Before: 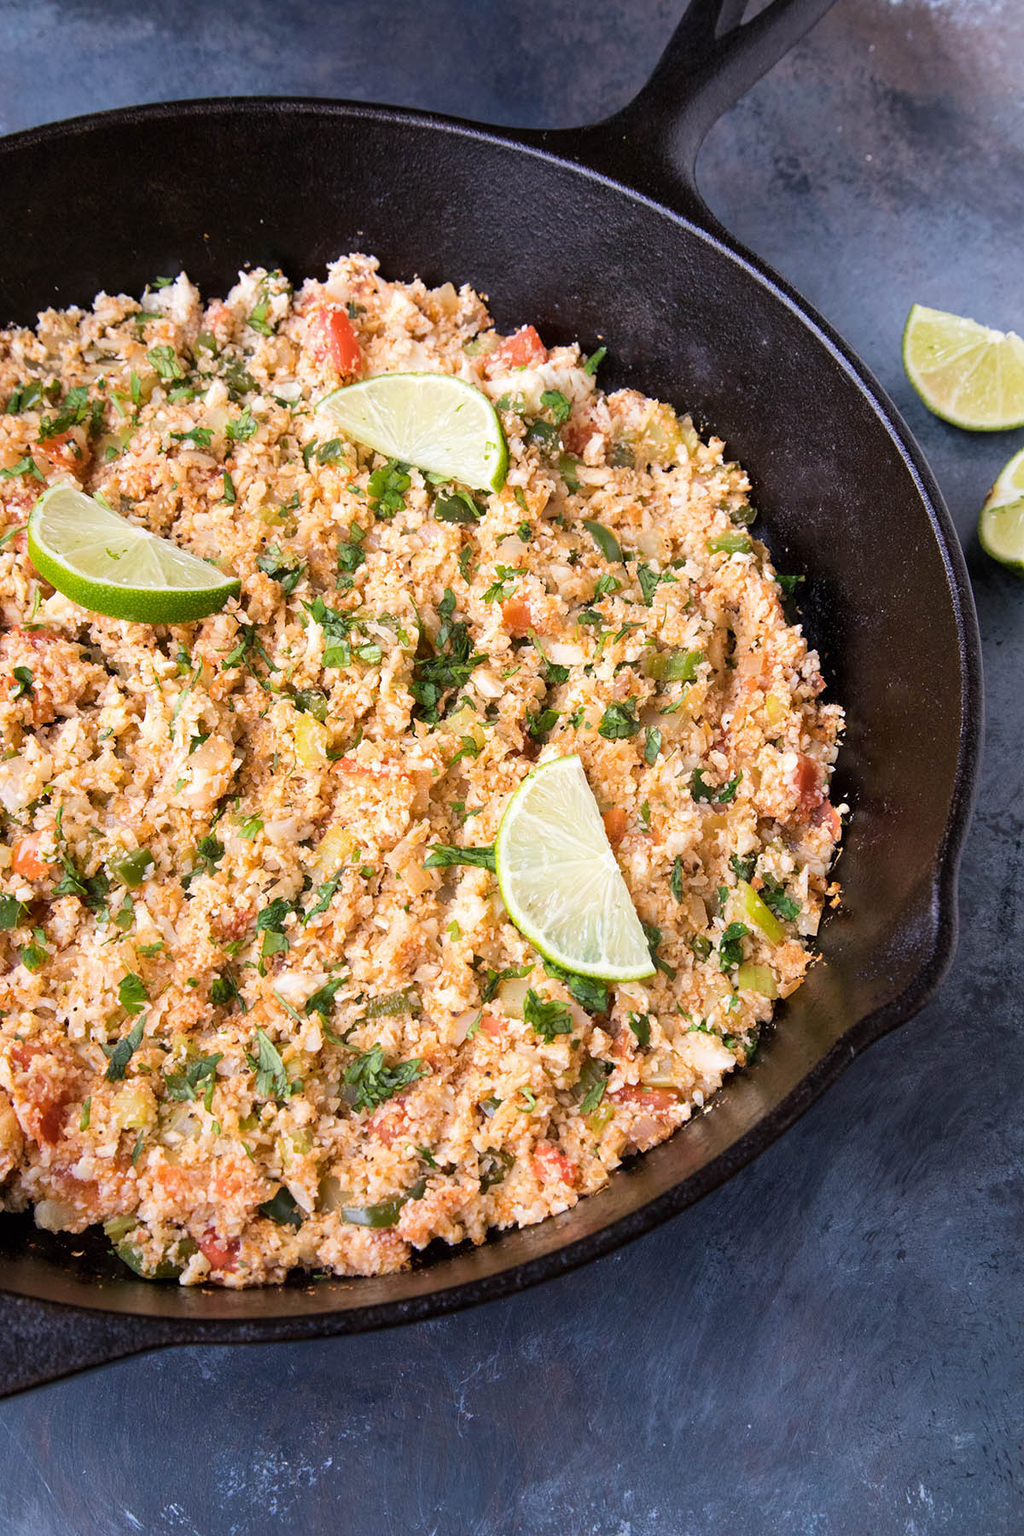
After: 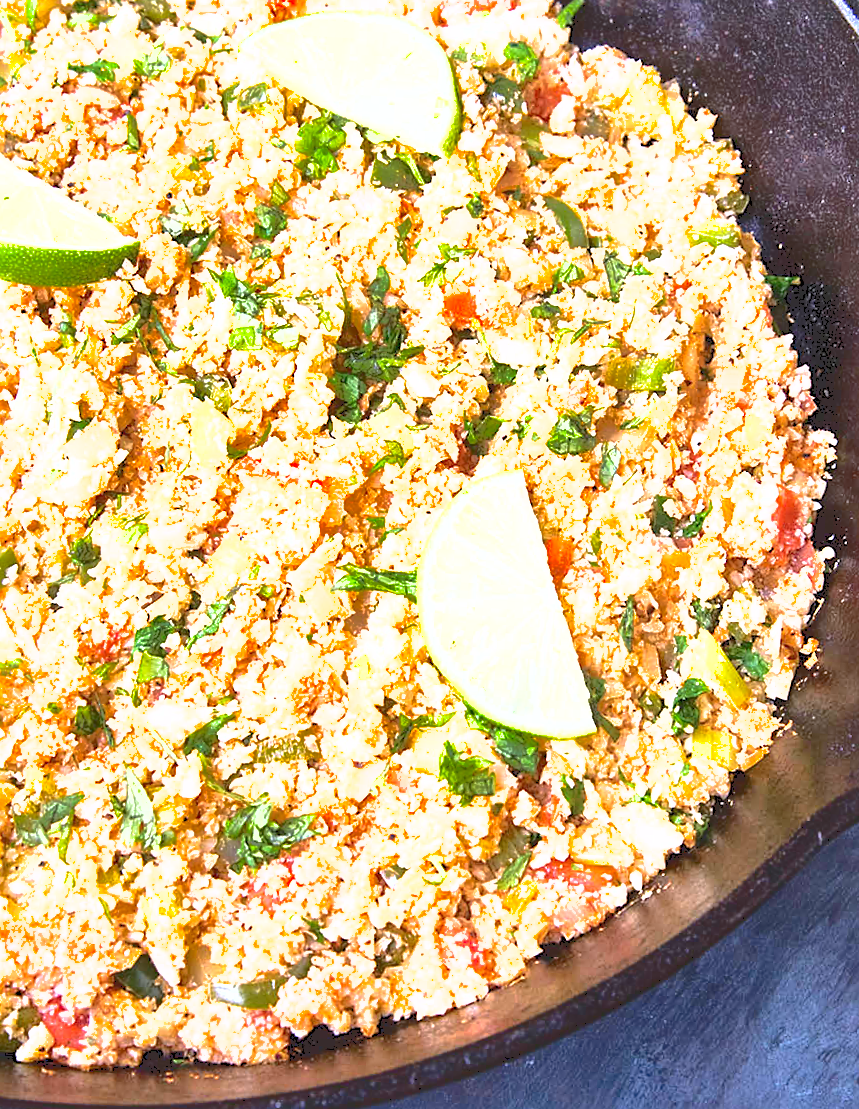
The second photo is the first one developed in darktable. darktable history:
shadows and highlights: on, module defaults
crop and rotate: angle -3.63°, left 9.73%, top 20.823%, right 12%, bottom 11.81%
contrast brightness saturation: contrast 0.128, brightness -0.064, saturation 0.153
exposure: black level correction 0, exposure 1.298 EV, compensate highlight preservation false
tone curve: curves: ch0 [(0, 0) (0.003, 0.128) (0.011, 0.133) (0.025, 0.133) (0.044, 0.141) (0.069, 0.152) (0.1, 0.169) (0.136, 0.201) (0.177, 0.239) (0.224, 0.294) (0.277, 0.358) (0.335, 0.428) (0.399, 0.488) (0.468, 0.55) (0.543, 0.611) (0.623, 0.678) (0.709, 0.755) (0.801, 0.843) (0.898, 0.91) (1, 1)], color space Lab, independent channels, preserve colors none
sharpen: amount 0.497
color calibration: illuminant as shot in camera, x 0.358, y 0.373, temperature 4628.91 K
